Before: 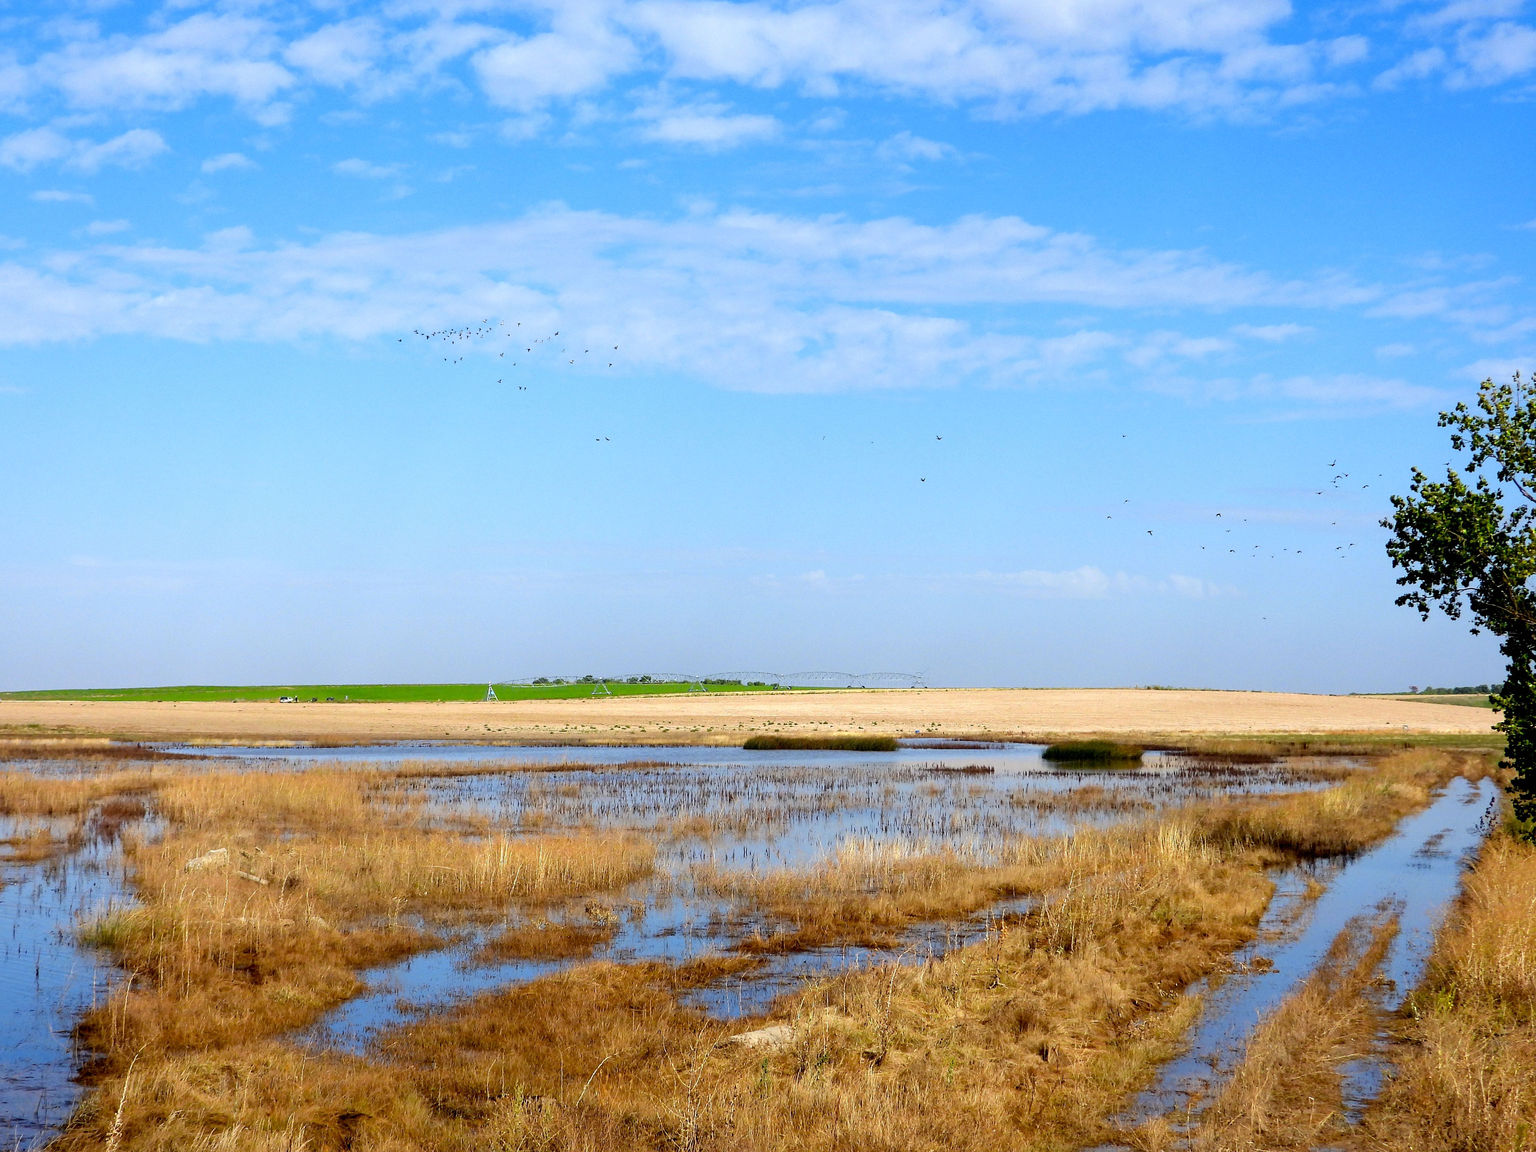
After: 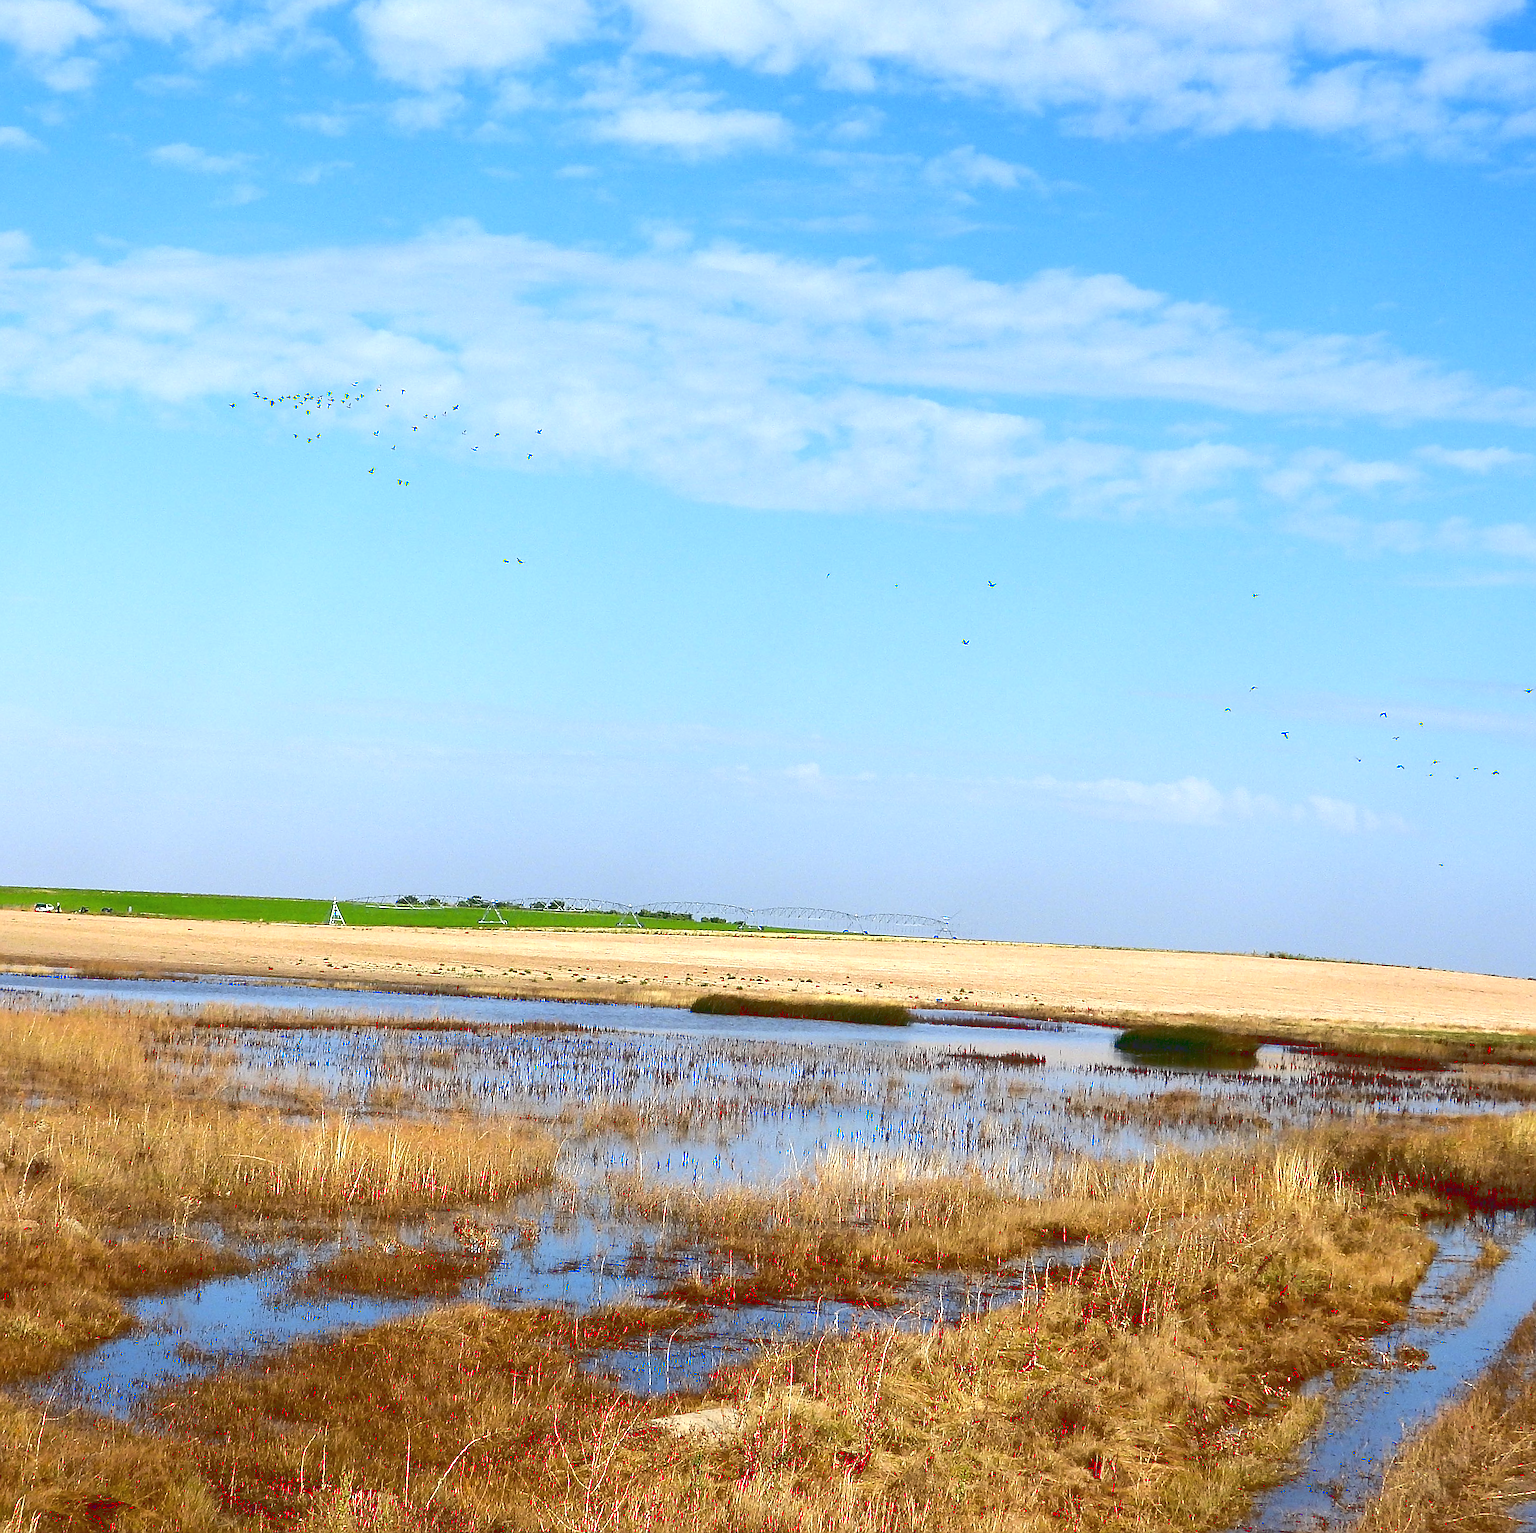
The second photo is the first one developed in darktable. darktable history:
tone equalizer: -8 EV -0.436 EV, -7 EV -0.374 EV, -6 EV -0.331 EV, -5 EV -0.184 EV, -3 EV 0.193 EV, -2 EV 0.323 EV, -1 EV 0.388 EV, +0 EV 0.401 EV
crop and rotate: angle -3°, left 13.971%, top 0.021%, right 10.987%, bottom 0.086%
tone curve: curves: ch0 [(0, 0.142) (0.384, 0.314) (0.752, 0.711) (0.991, 0.95)]; ch1 [(0.006, 0.129) (0.346, 0.384) (1, 1)]; ch2 [(0.003, 0.057) (0.261, 0.248) (1, 1)], color space Lab, linked channels, preserve colors none
sharpen: radius 1.412, amount 1.237, threshold 0.831
